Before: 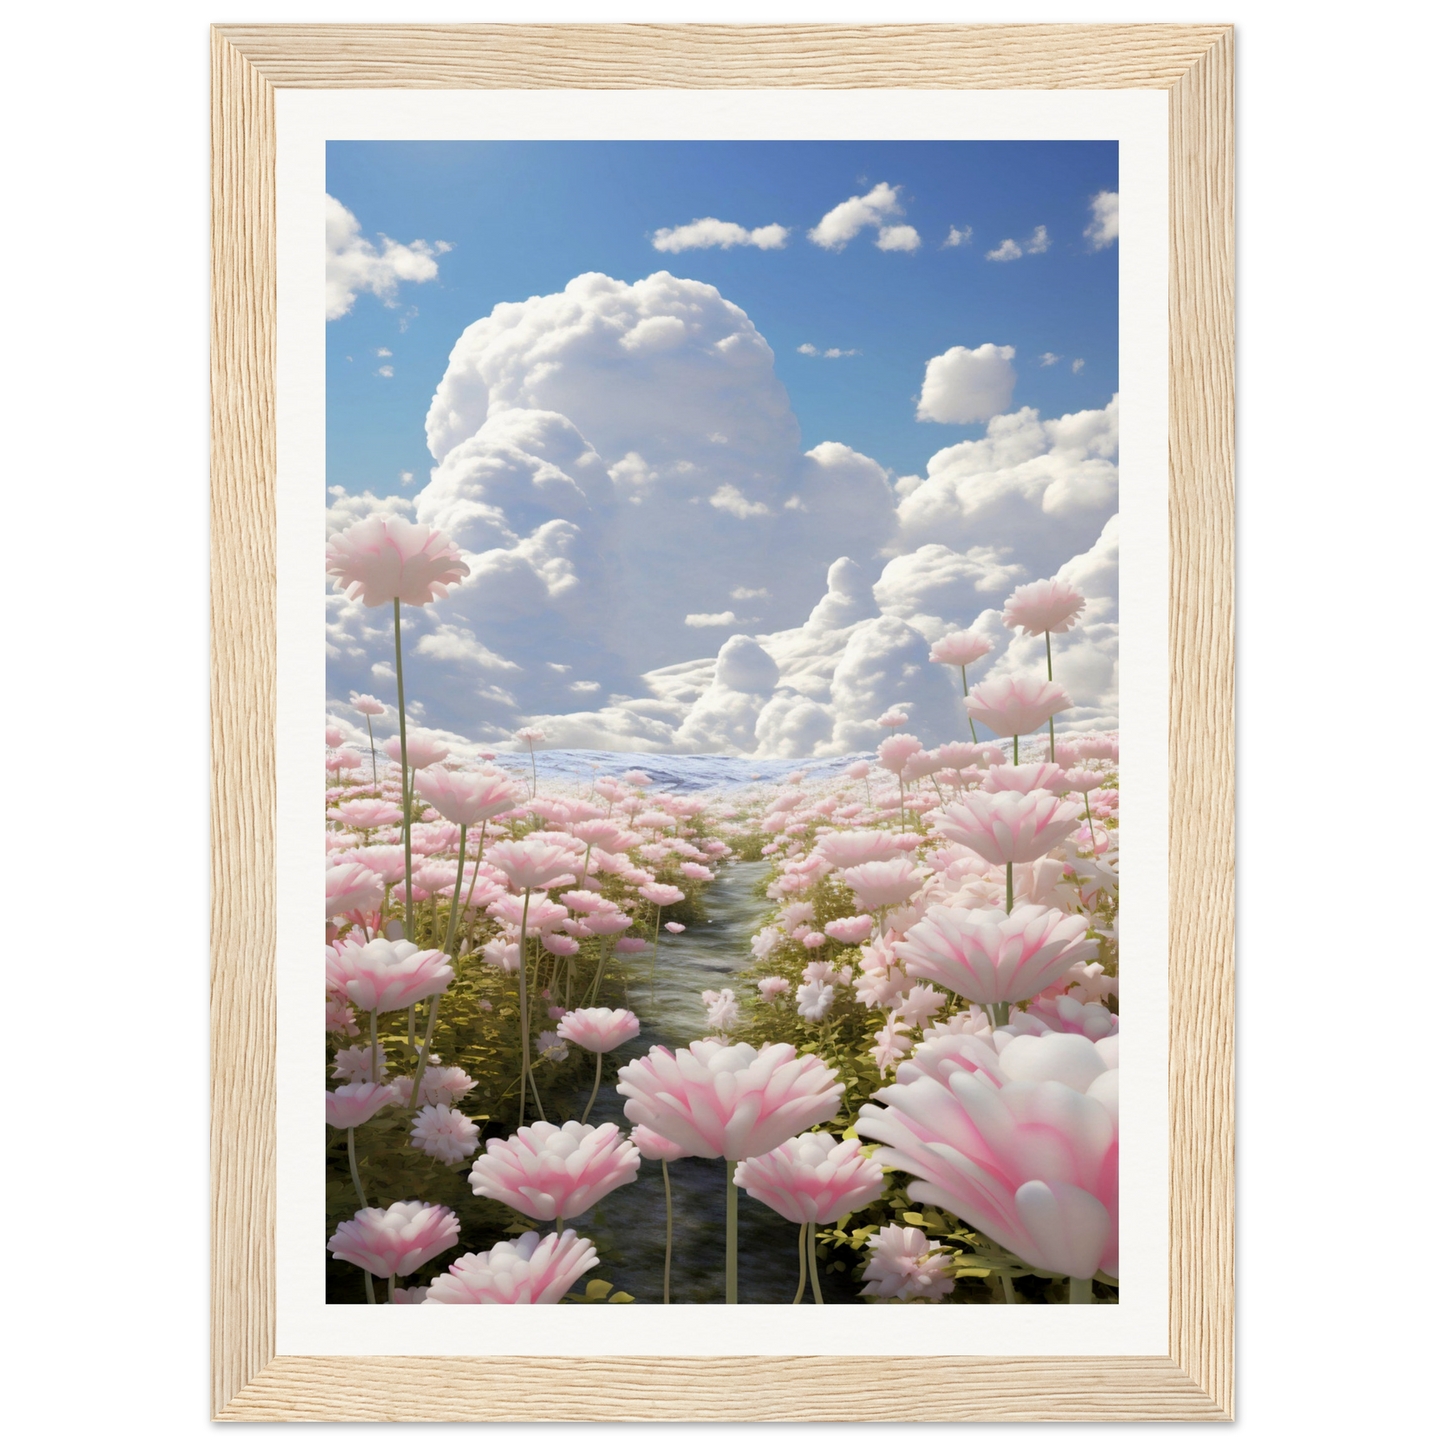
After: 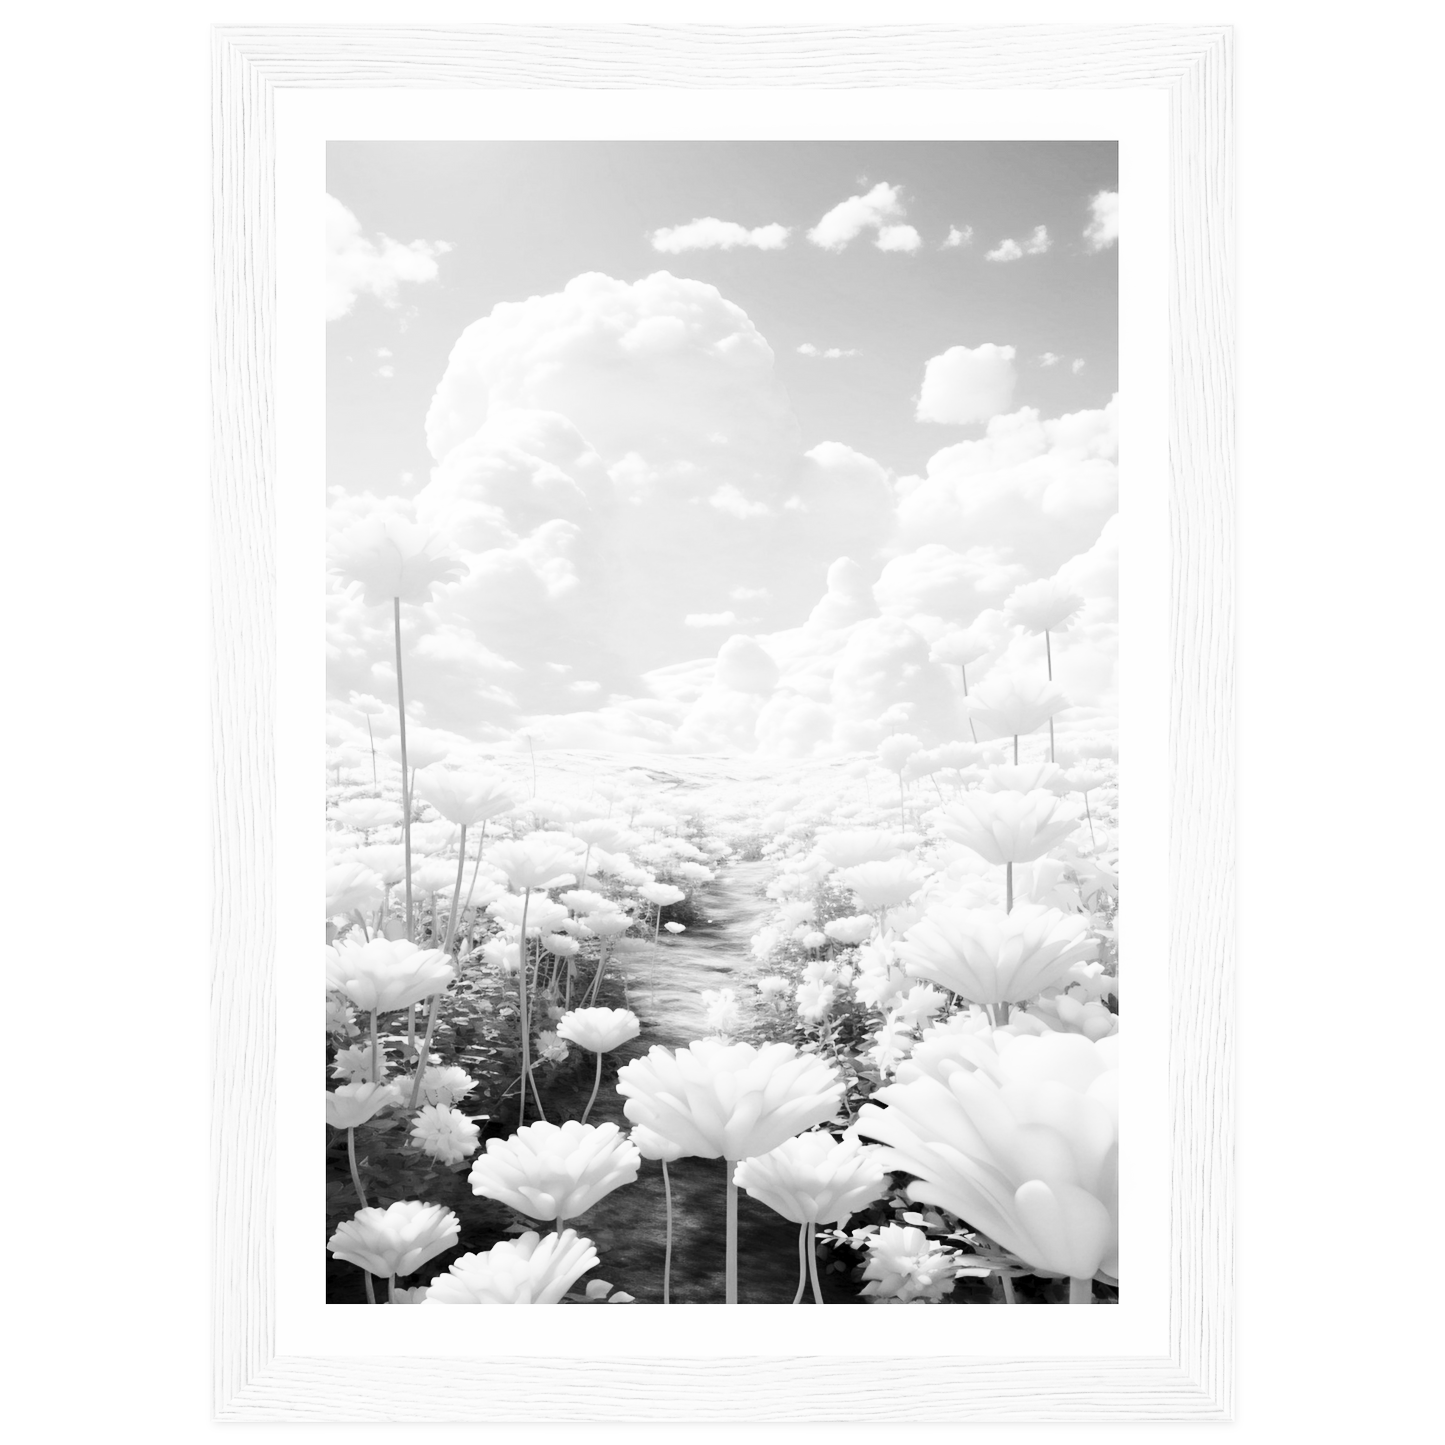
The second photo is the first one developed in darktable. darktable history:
contrast brightness saturation: contrast 0.2, brightness 0.16, saturation 0.22
monochrome: on, module defaults
base curve: curves: ch0 [(0, 0) (0.028, 0.03) (0.121, 0.232) (0.46, 0.748) (0.859, 0.968) (1, 1)], preserve colors none
